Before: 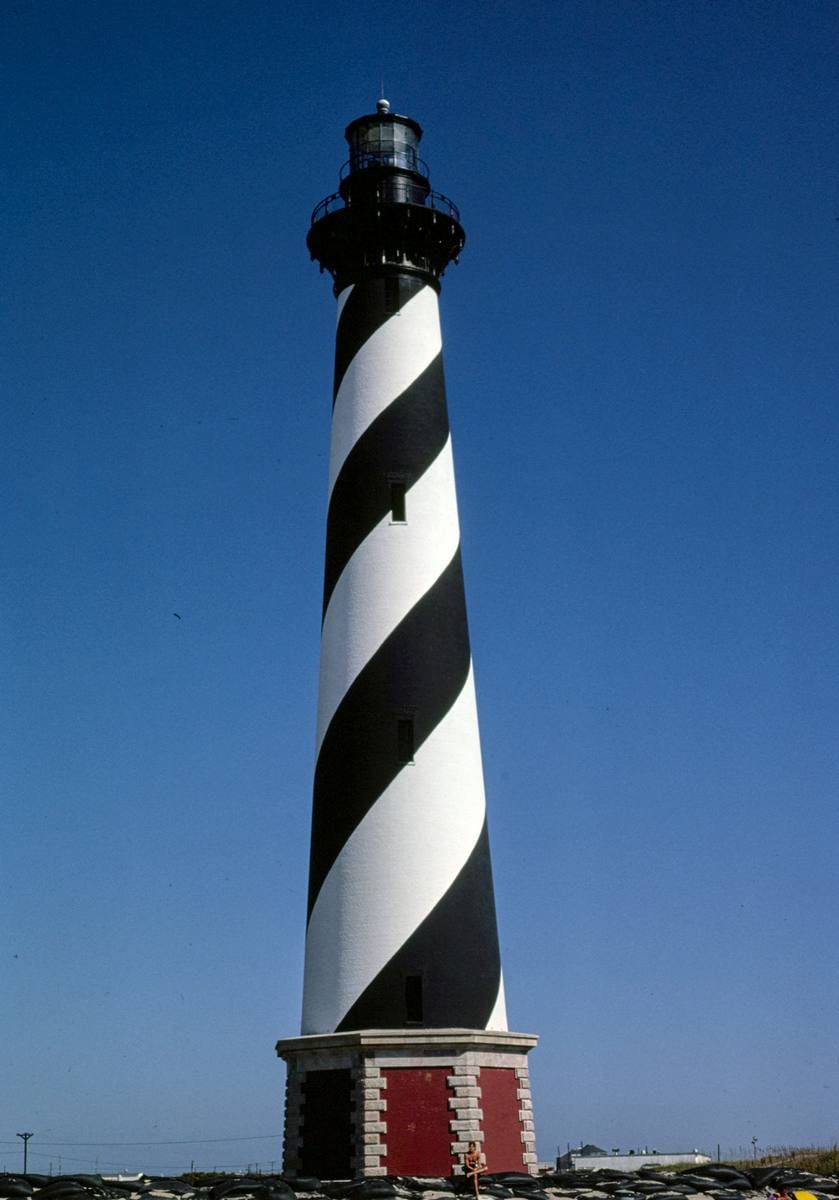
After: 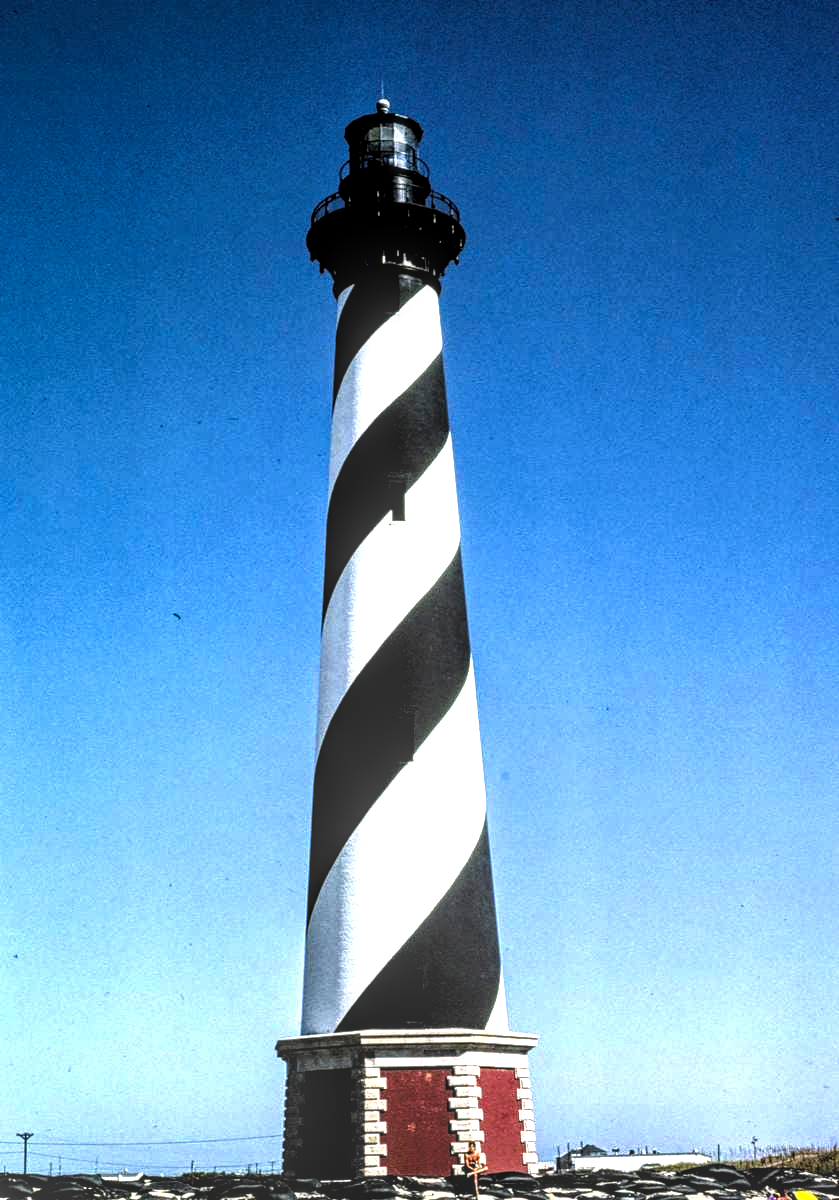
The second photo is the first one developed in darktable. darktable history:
local contrast: highlights 0%, shadows 0%, detail 133%
levels: levels [0.129, 0.519, 0.867]
exposure: black level correction -0.002, exposure 0.54 EV, compensate highlight preservation false
tone curve: curves: ch0 [(0, 0) (0.003, 0.028) (0.011, 0.028) (0.025, 0.026) (0.044, 0.036) (0.069, 0.06) (0.1, 0.101) (0.136, 0.15) (0.177, 0.203) (0.224, 0.271) (0.277, 0.345) (0.335, 0.422) (0.399, 0.515) (0.468, 0.611) (0.543, 0.716) (0.623, 0.826) (0.709, 0.942) (0.801, 0.992) (0.898, 1) (1, 1)], preserve colors none
